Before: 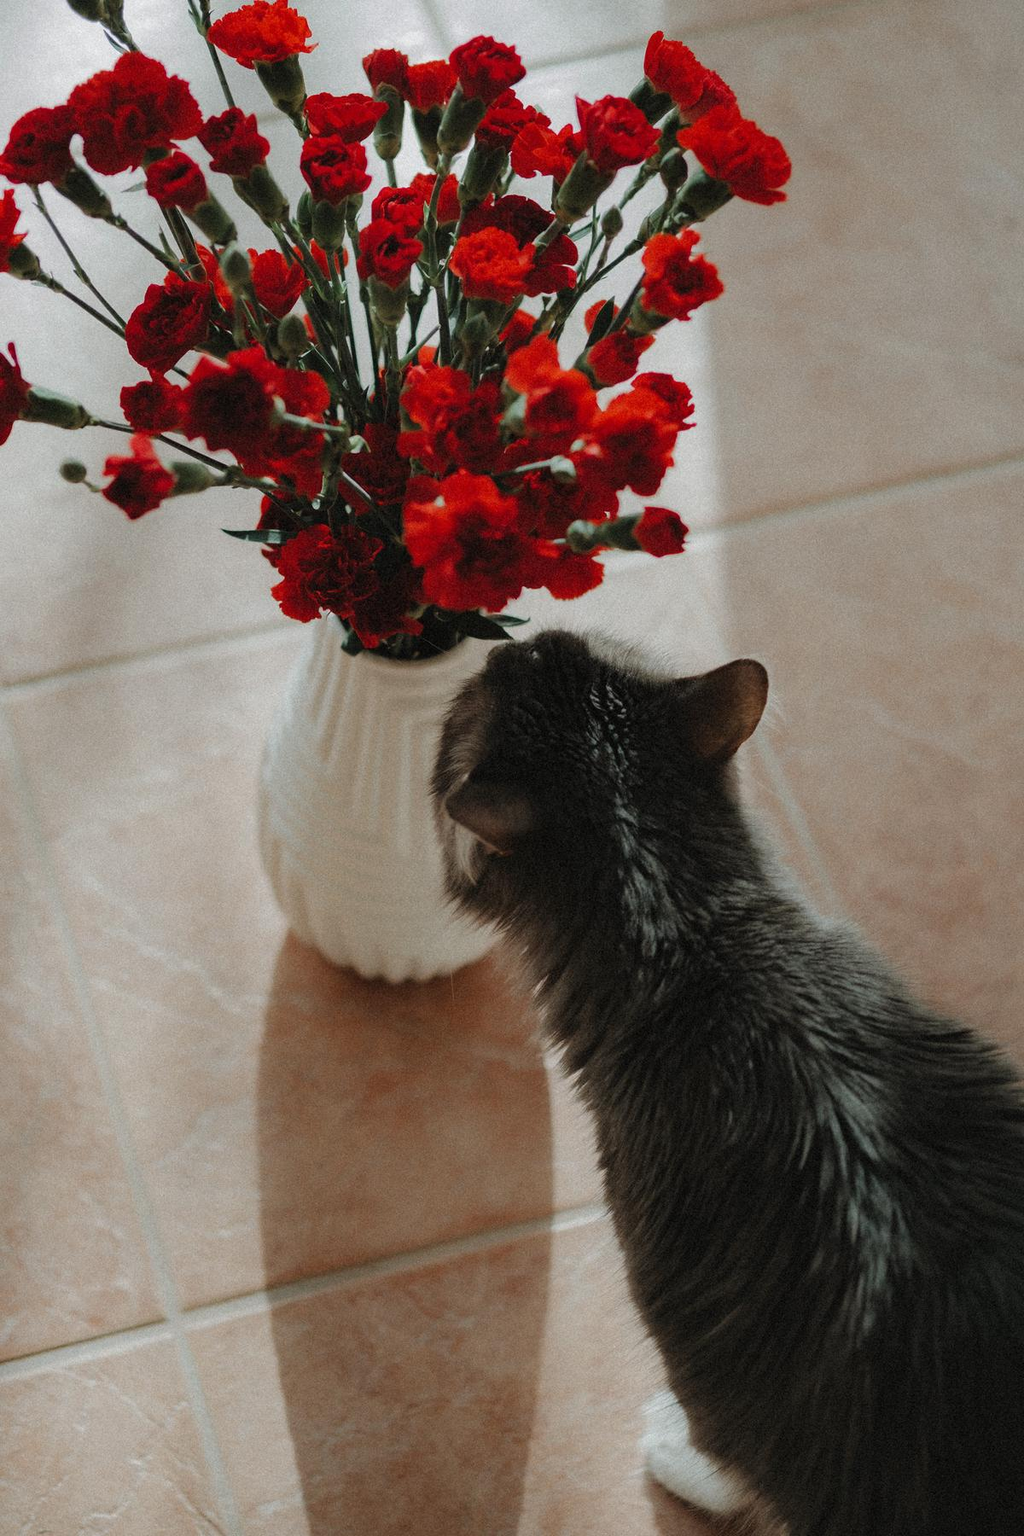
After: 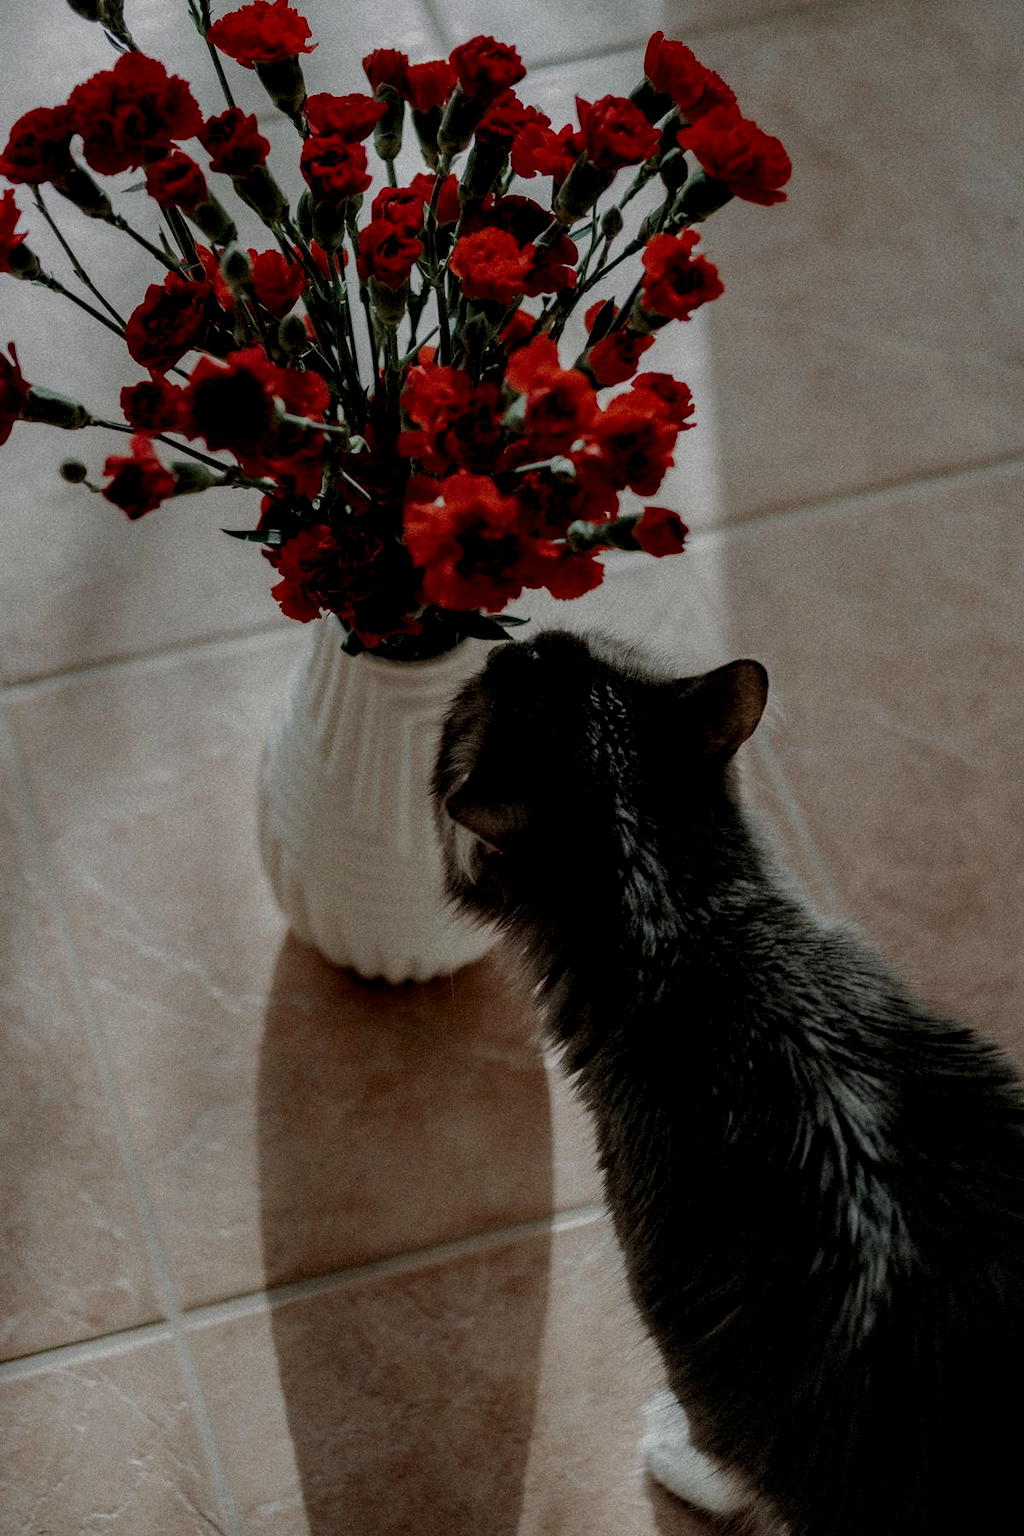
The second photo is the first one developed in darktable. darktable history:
local contrast: highlights 20%, shadows 70%, detail 170%
exposure: exposure -1 EV, compensate highlight preservation false
